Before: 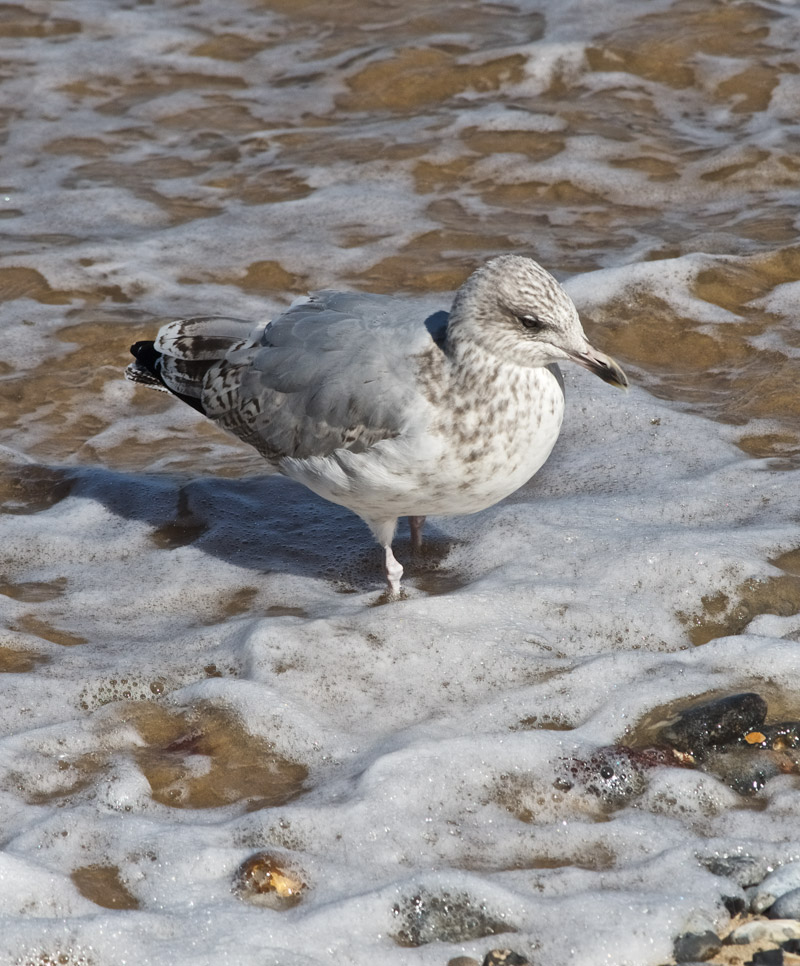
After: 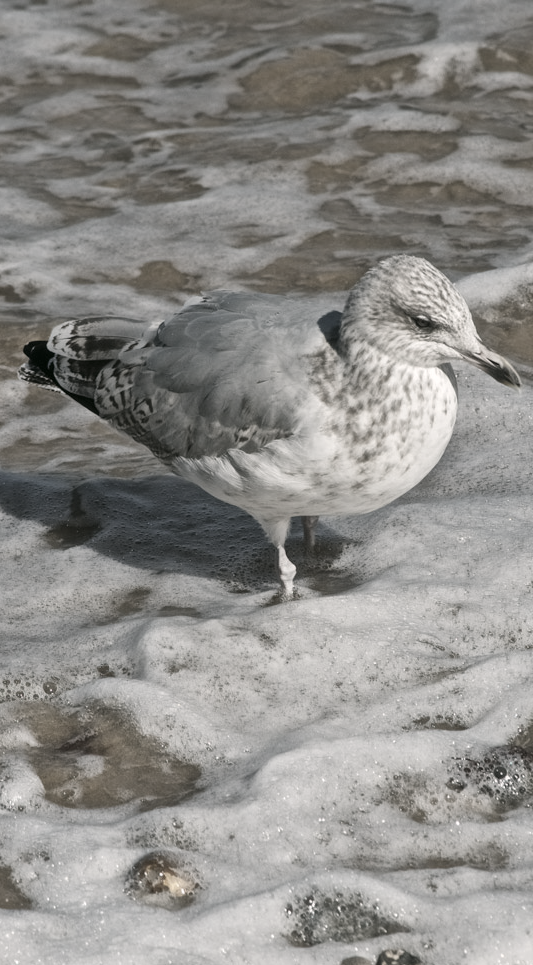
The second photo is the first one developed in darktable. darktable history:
local contrast: detail 110%
color zones: curves: ch1 [(0, 0.153) (0.143, 0.15) (0.286, 0.151) (0.429, 0.152) (0.571, 0.152) (0.714, 0.151) (0.857, 0.151) (1, 0.153)]
crop and rotate: left 13.537%, right 19.796%
color correction: highlights a* 4.02, highlights b* 4.98, shadows a* -7.55, shadows b* 4.98
